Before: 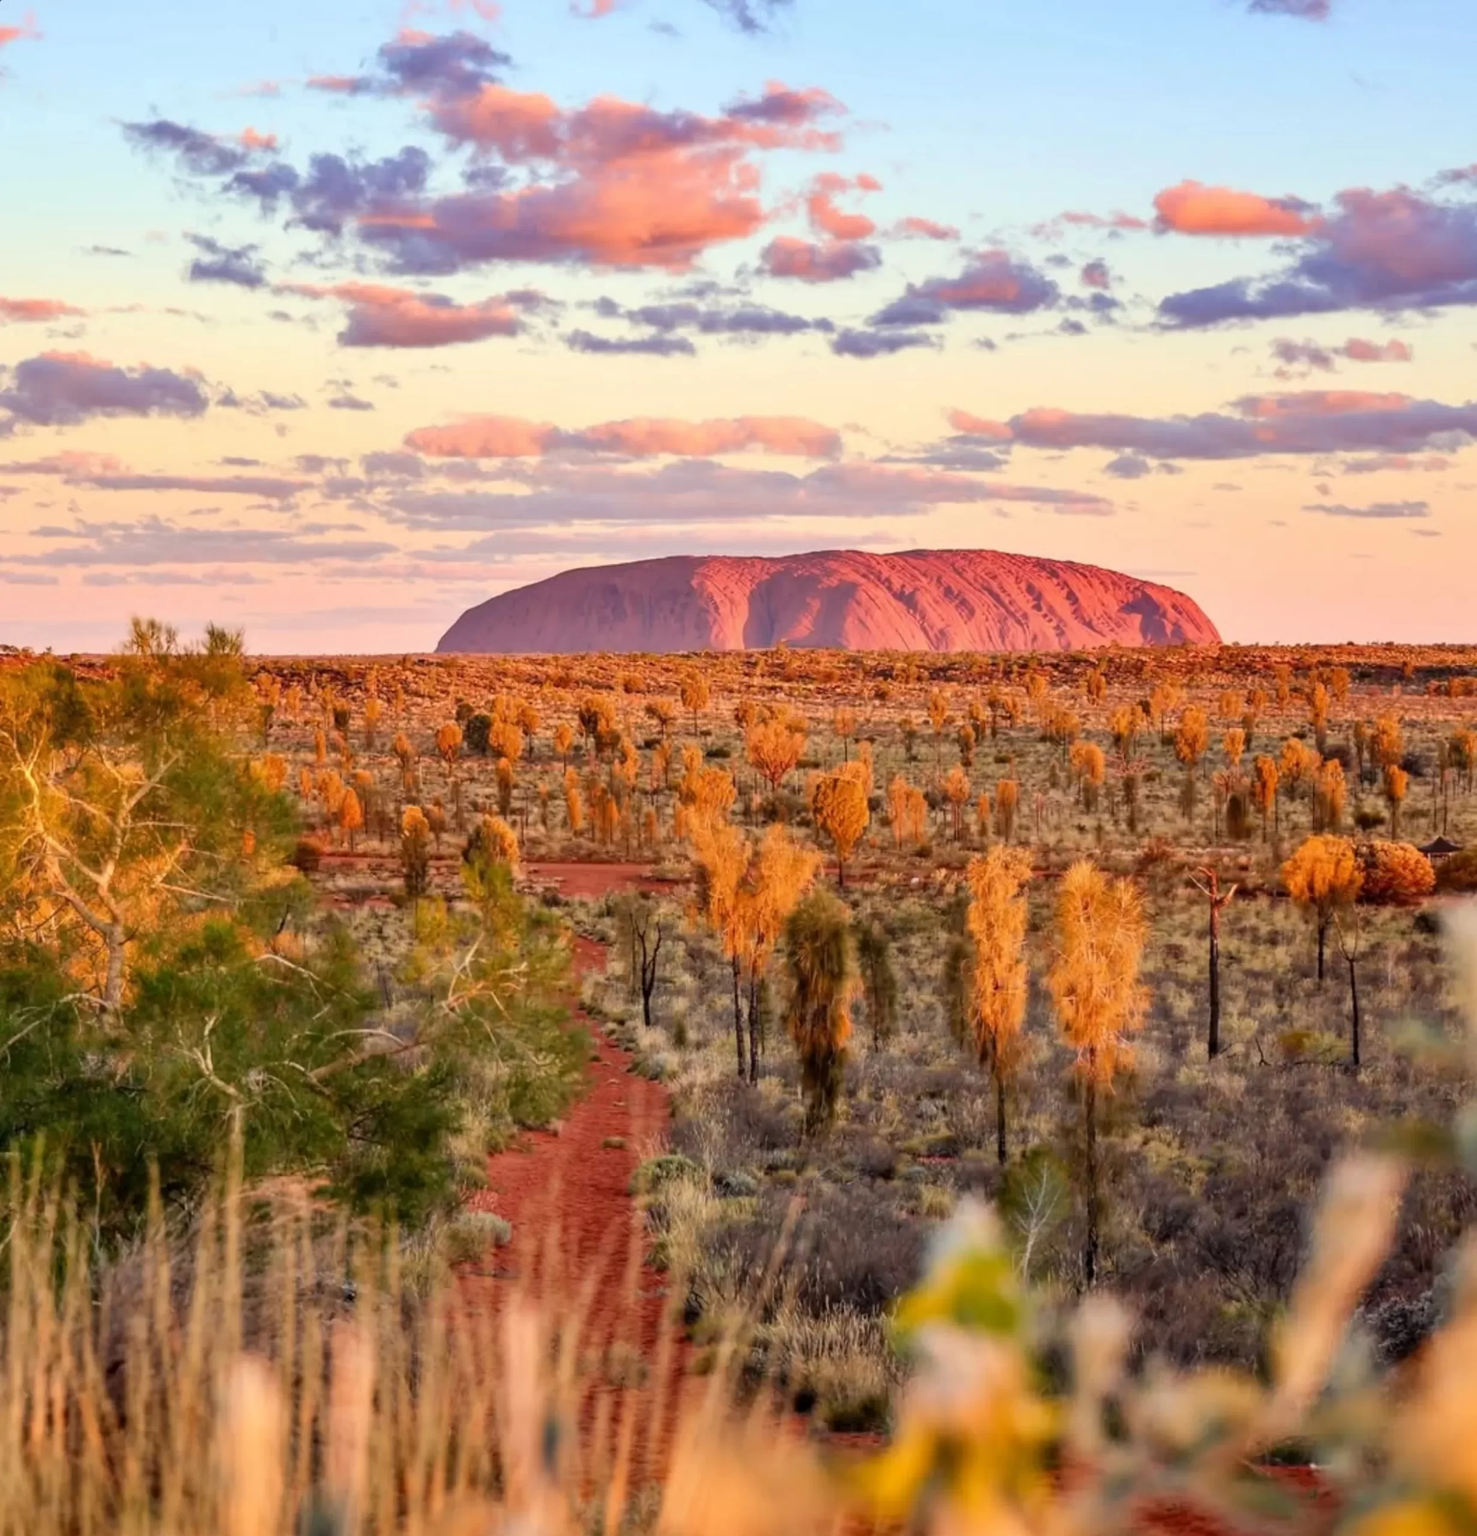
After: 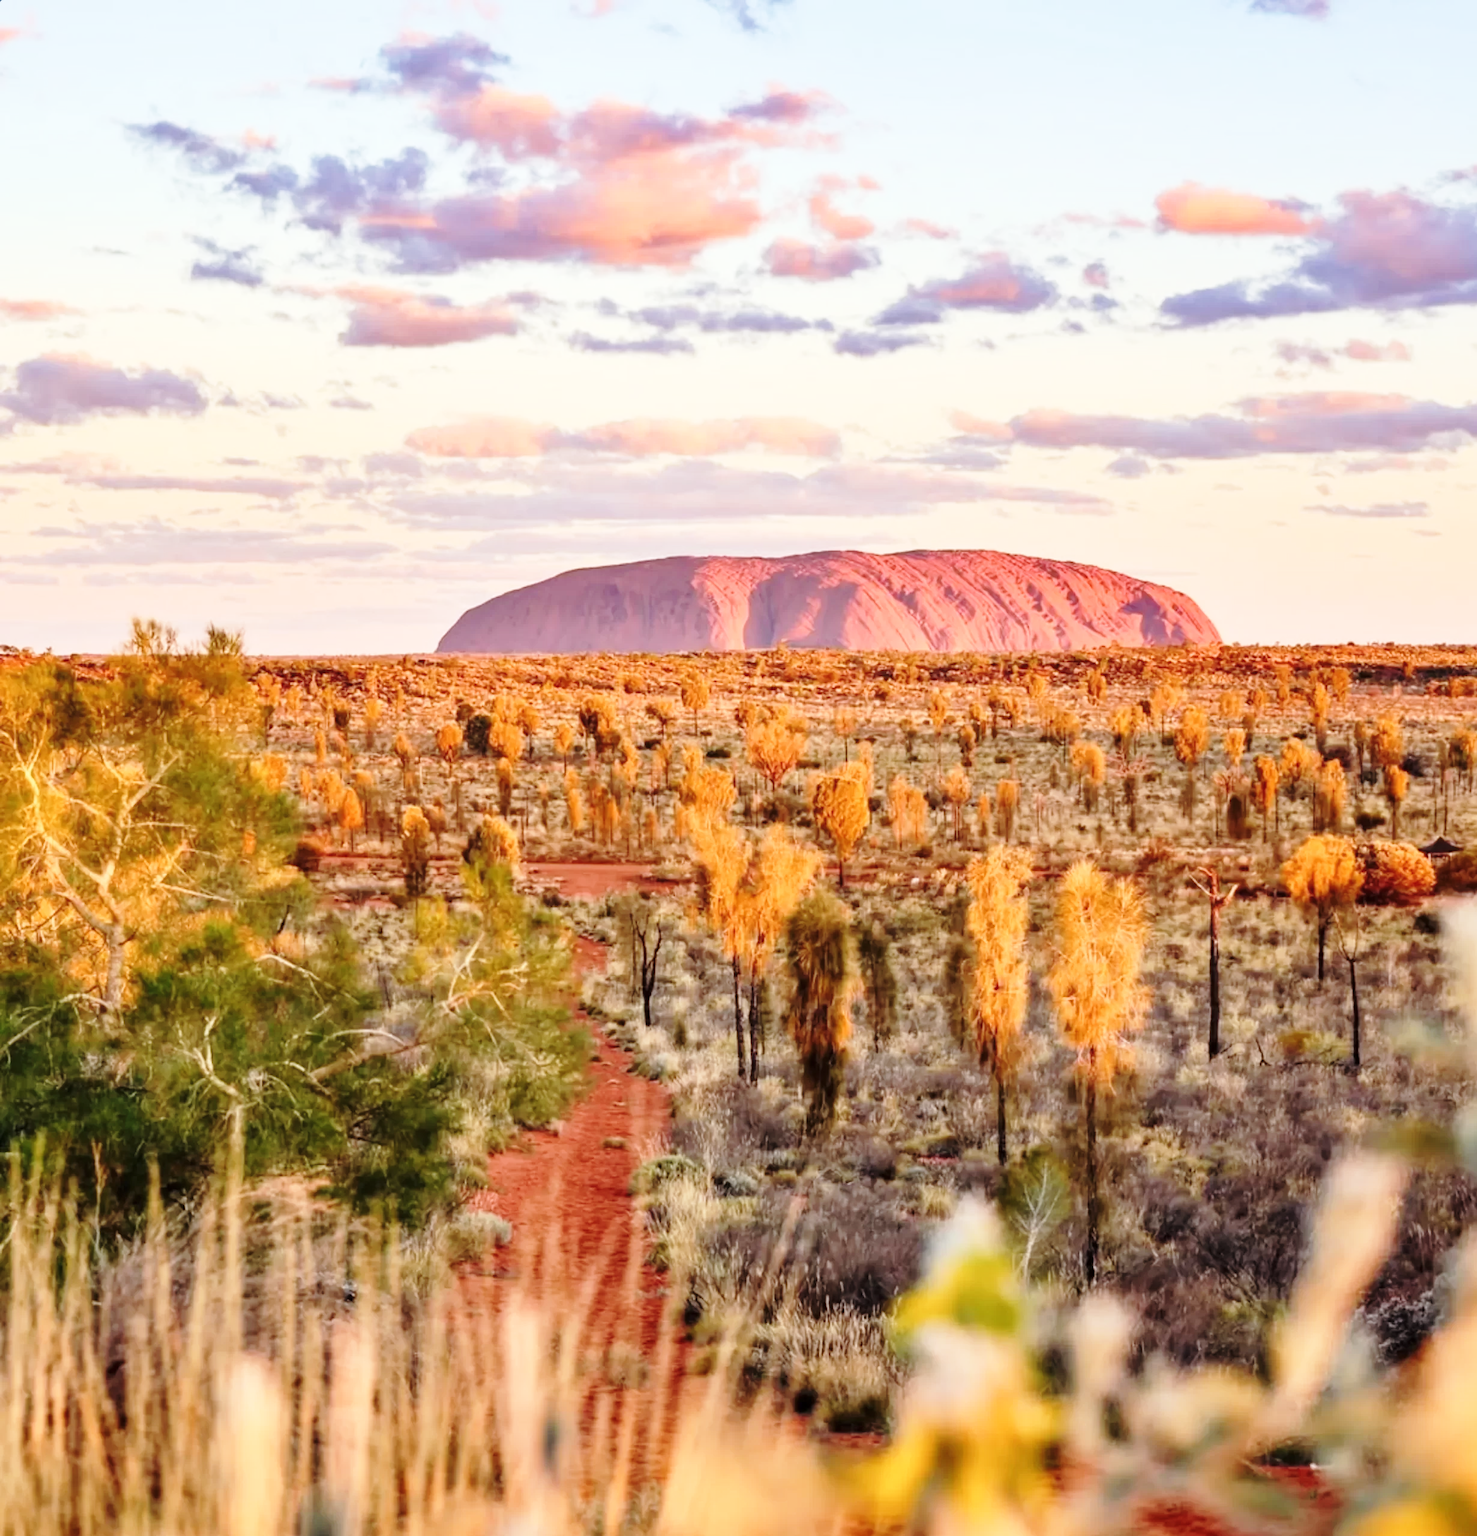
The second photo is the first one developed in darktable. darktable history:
base curve: curves: ch0 [(0, 0) (0.028, 0.03) (0.121, 0.232) (0.46, 0.748) (0.859, 0.968) (1, 1)], preserve colors none
color correction: highlights b* 0.008, saturation 0.843
